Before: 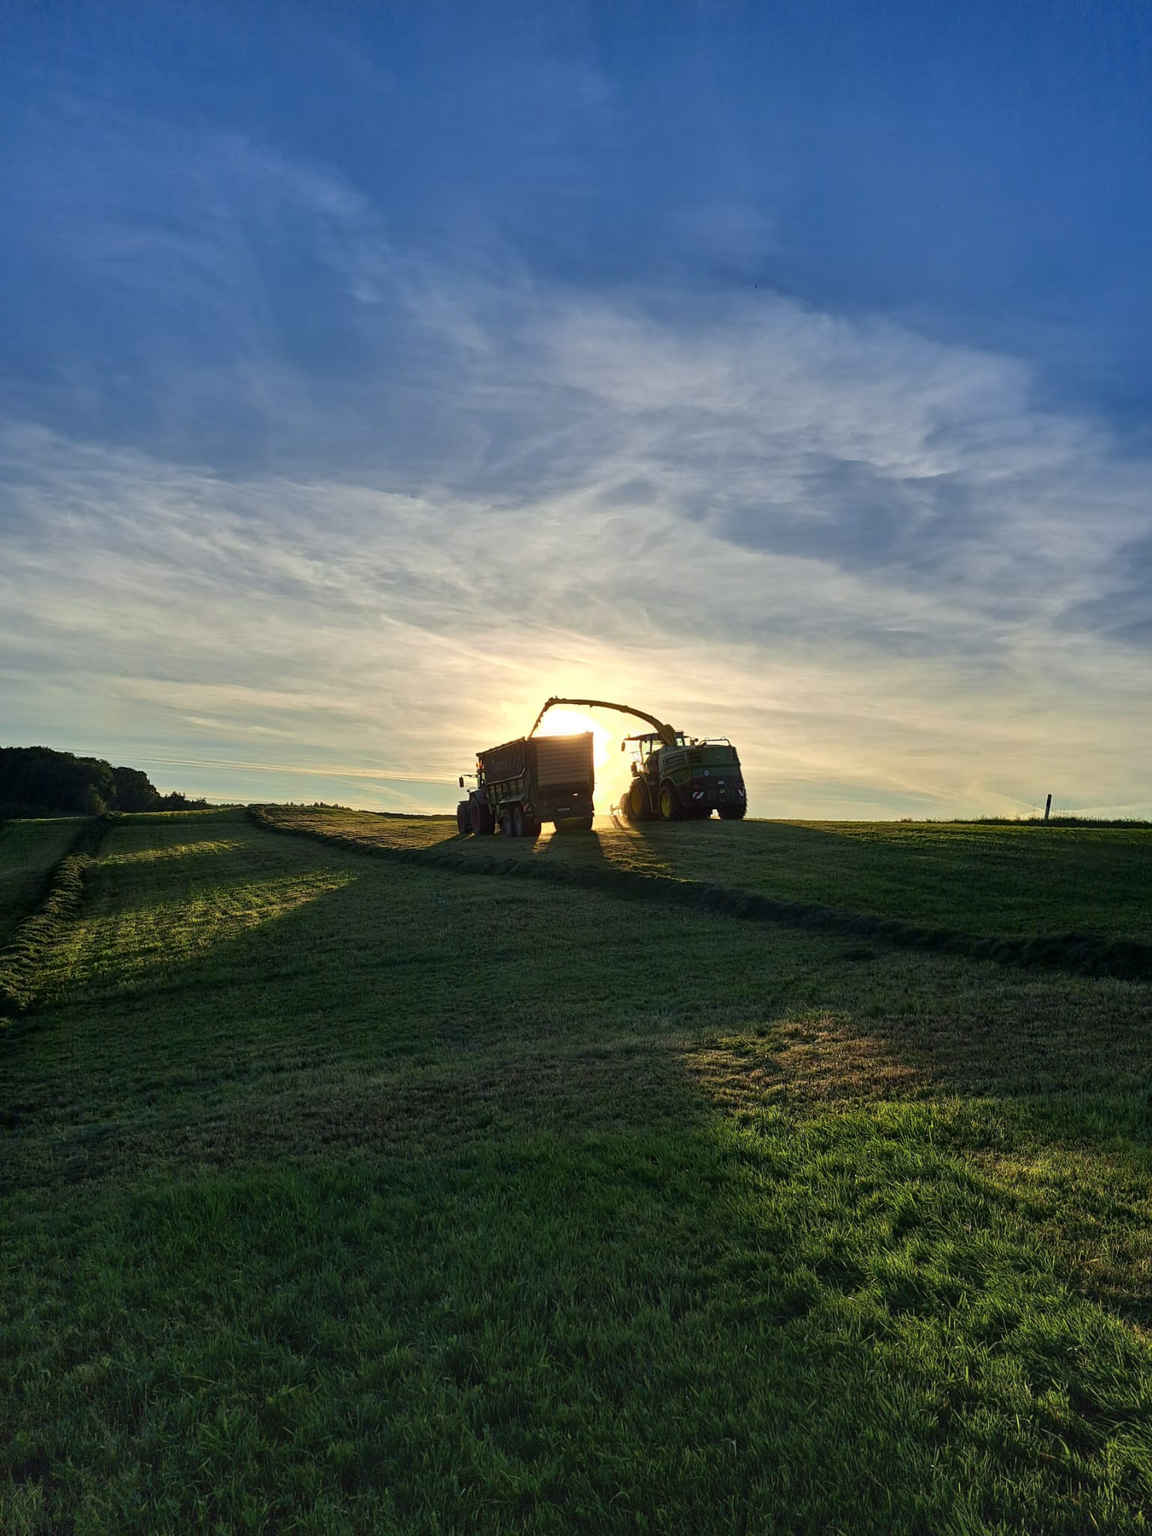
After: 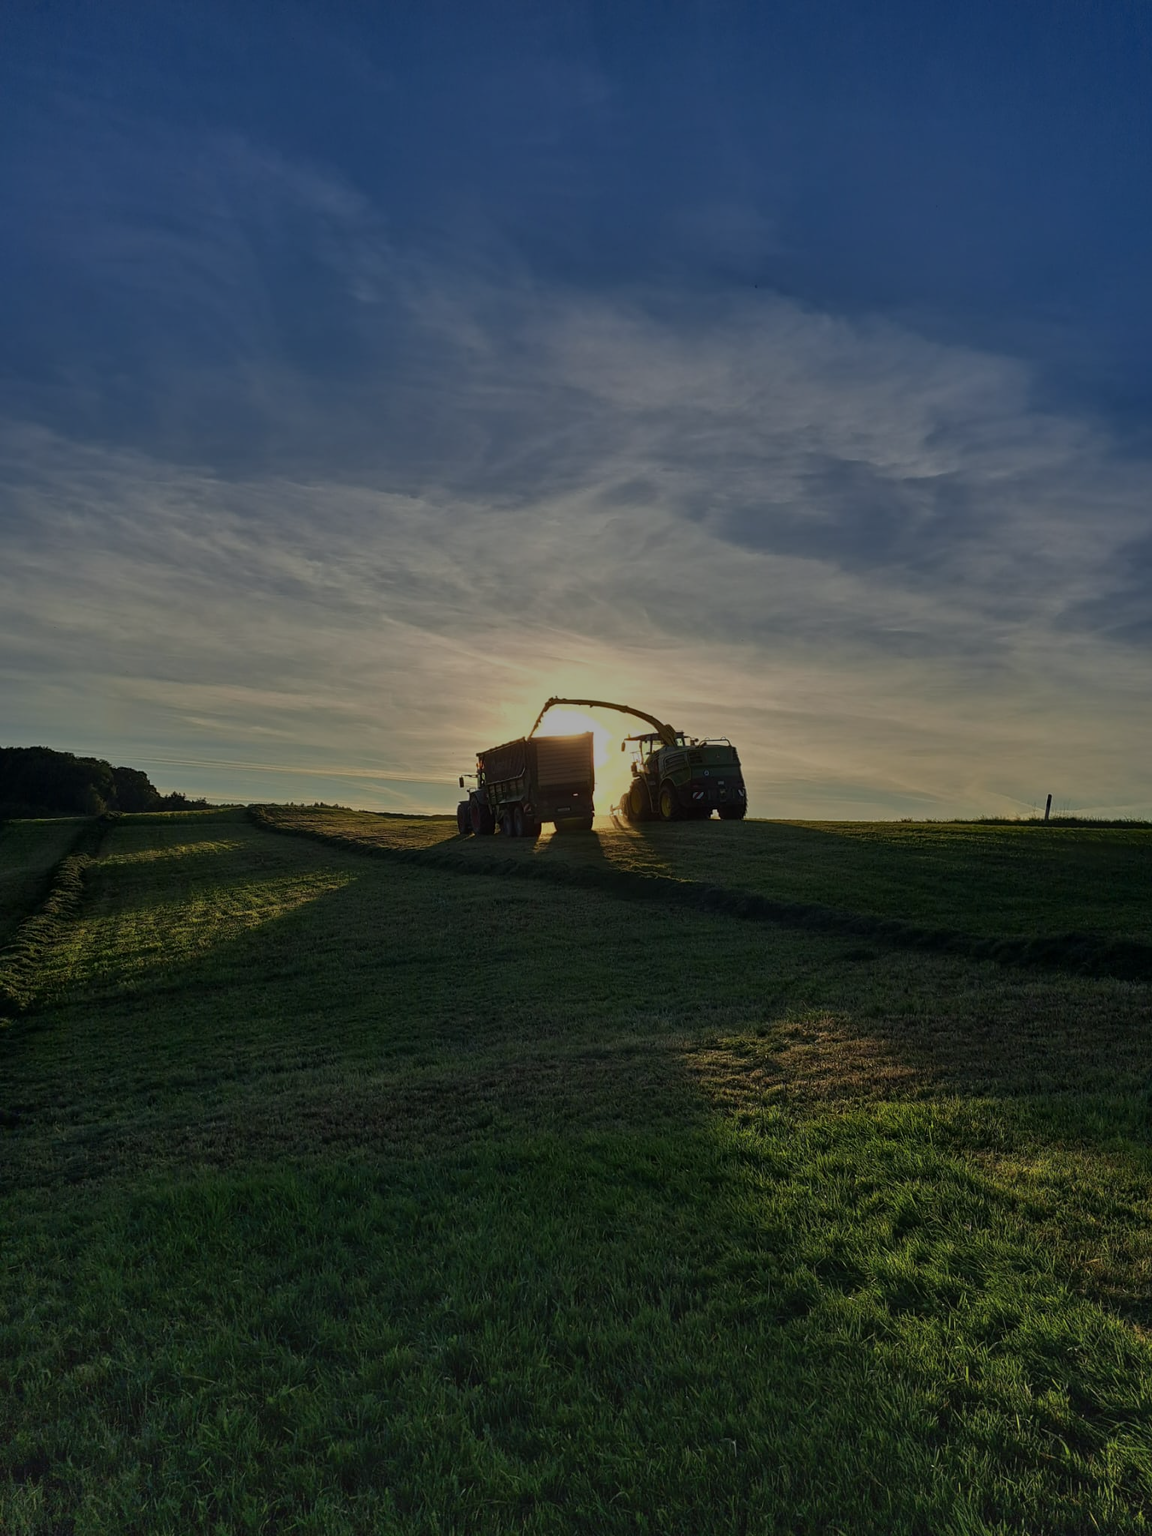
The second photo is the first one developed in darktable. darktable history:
graduated density: rotation 5.63°, offset 76.9
